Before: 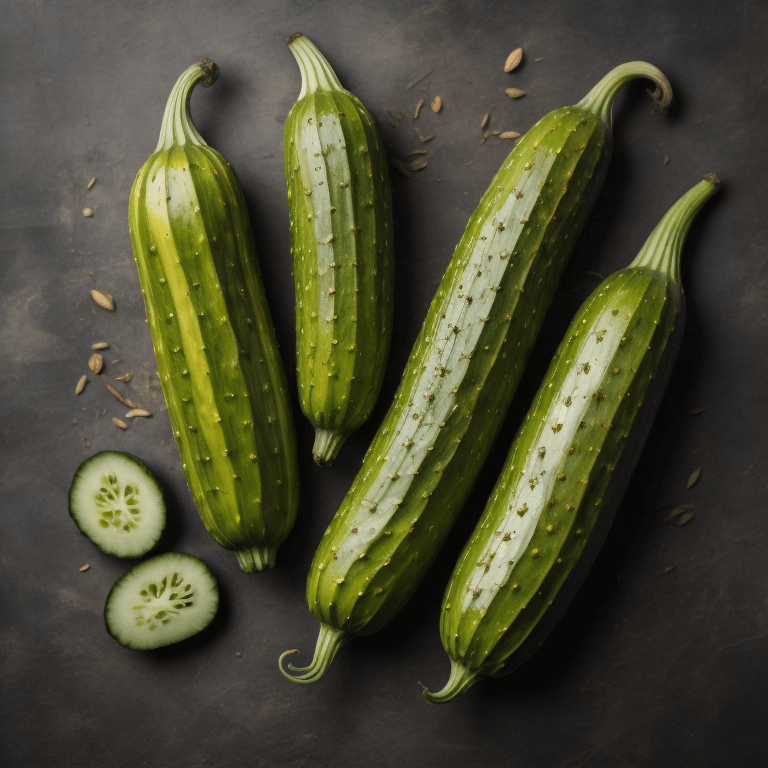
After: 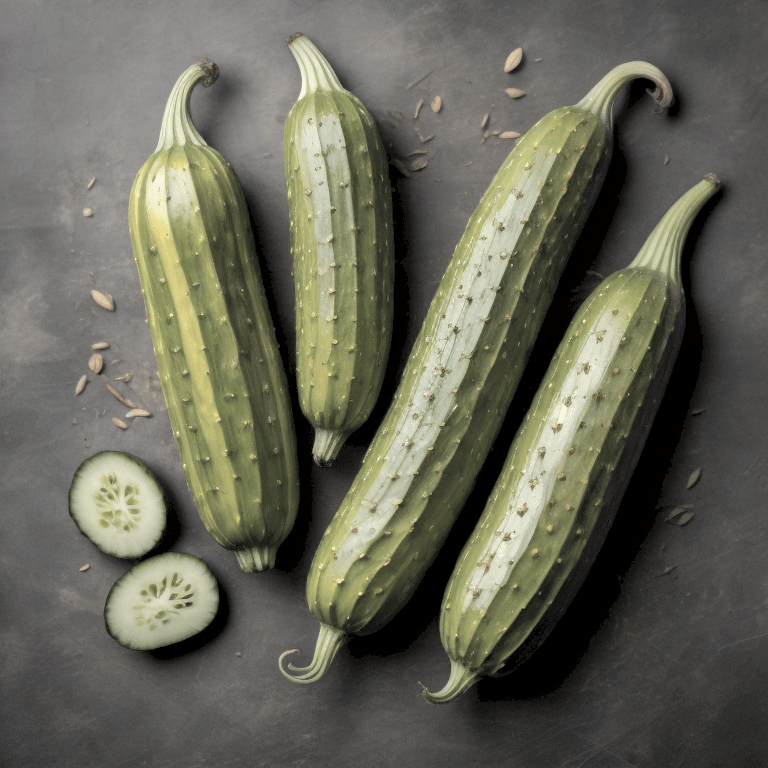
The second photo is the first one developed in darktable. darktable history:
shadows and highlights: shadows 29.92, highlights color adjustment 78.26%
contrast brightness saturation: brightness 0.184, saturation -0.501
exposure: black level correction 0.003, exposure 0.387 EV, compensate exposure bias true, compensate highlight preservation false
